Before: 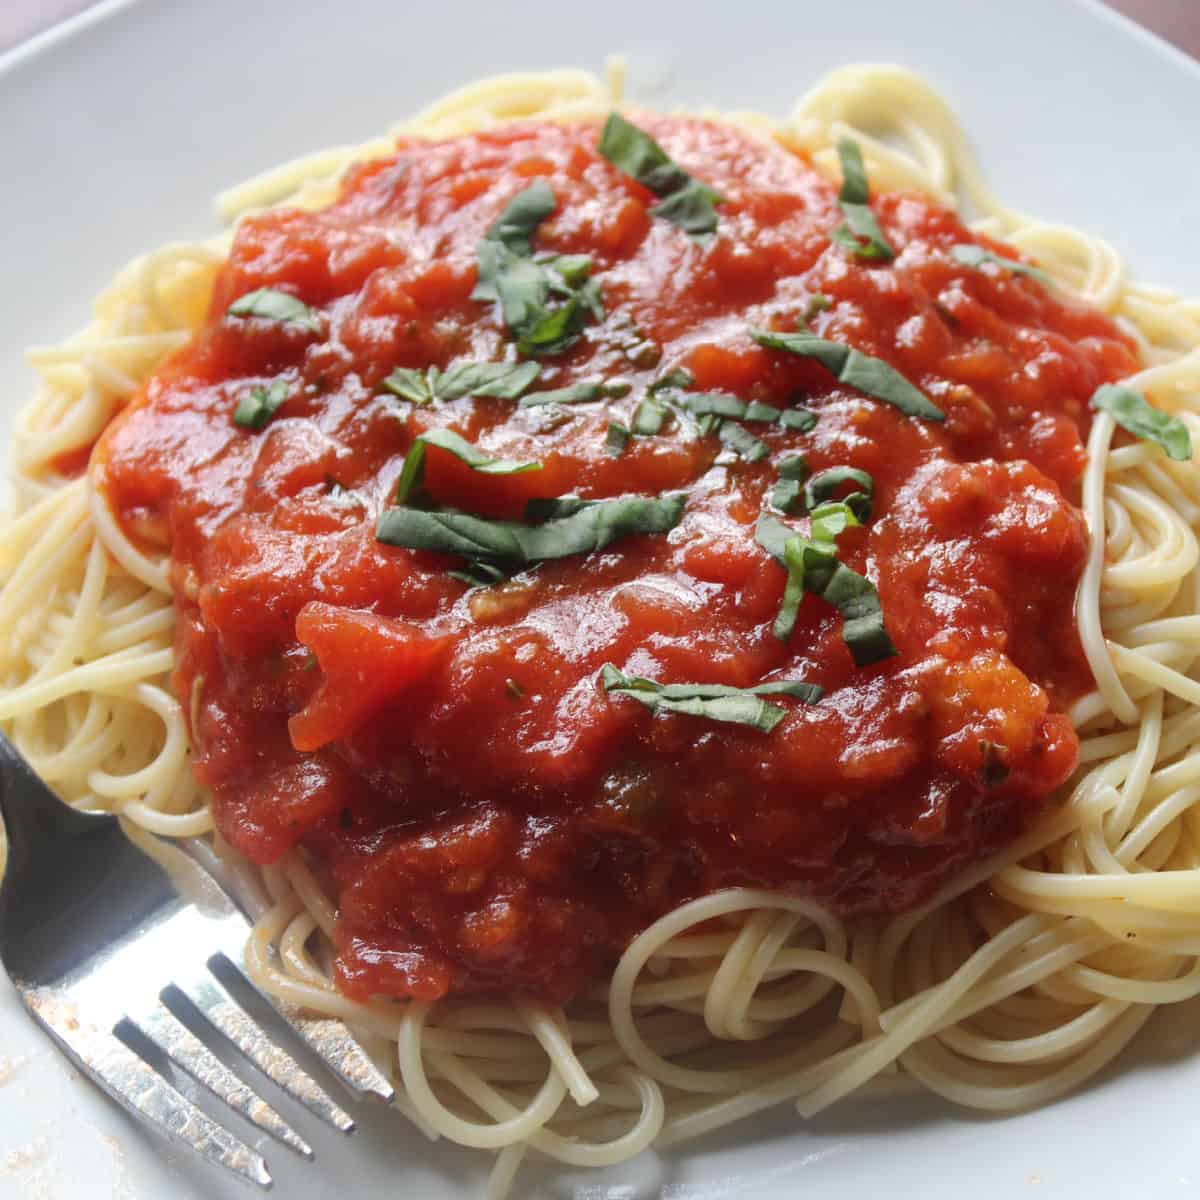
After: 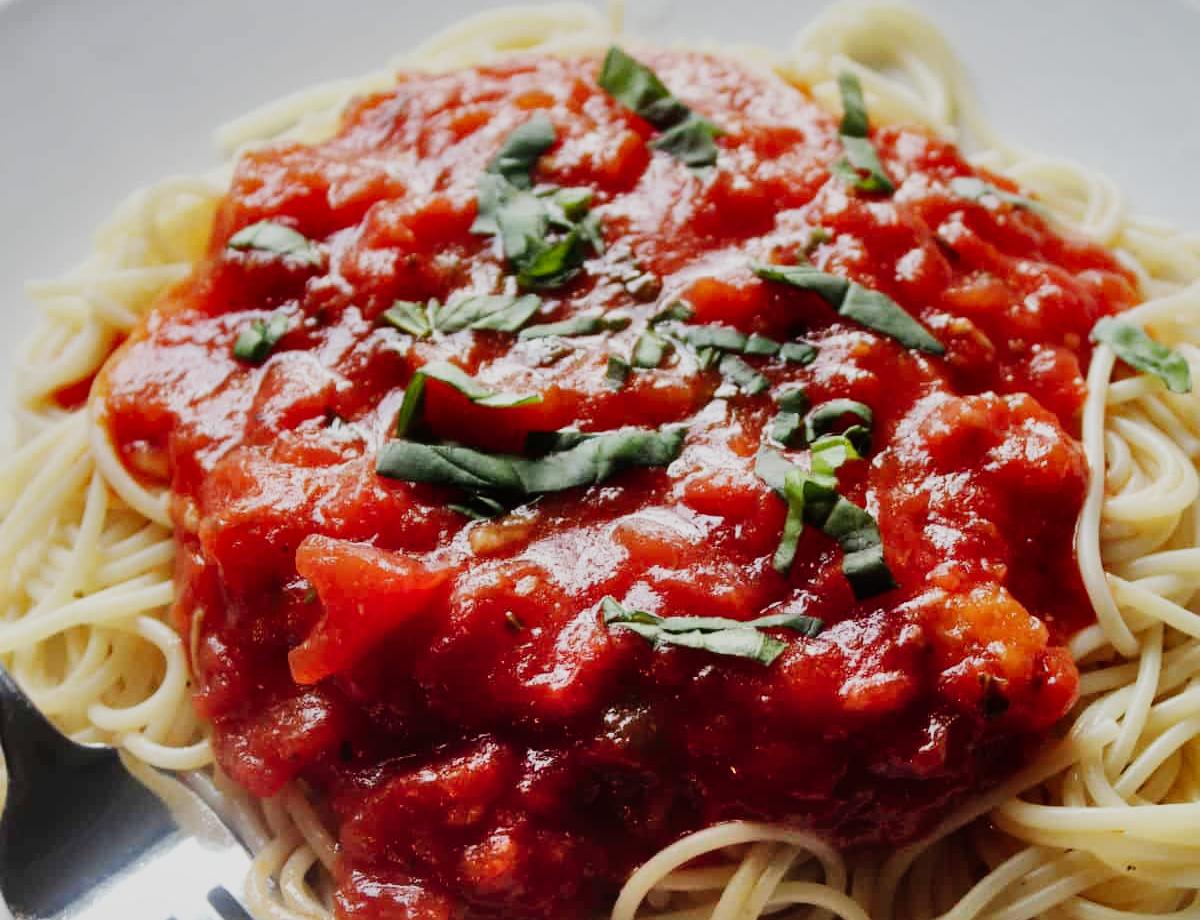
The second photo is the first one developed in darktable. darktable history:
shadows and highlights: low approximation 0.01, soften with gaussian
sigmoid: contrast 1.69, skew -0.23, preserve hue 0%, red attenuation 0.1, red rotation 0.035, green attenuation 0.1, green rotation -0.017, blue attenuation 0.15, blue rotation -0.052, base primaries Rec2020
crop: top 5.667%, bottom 17.637%
